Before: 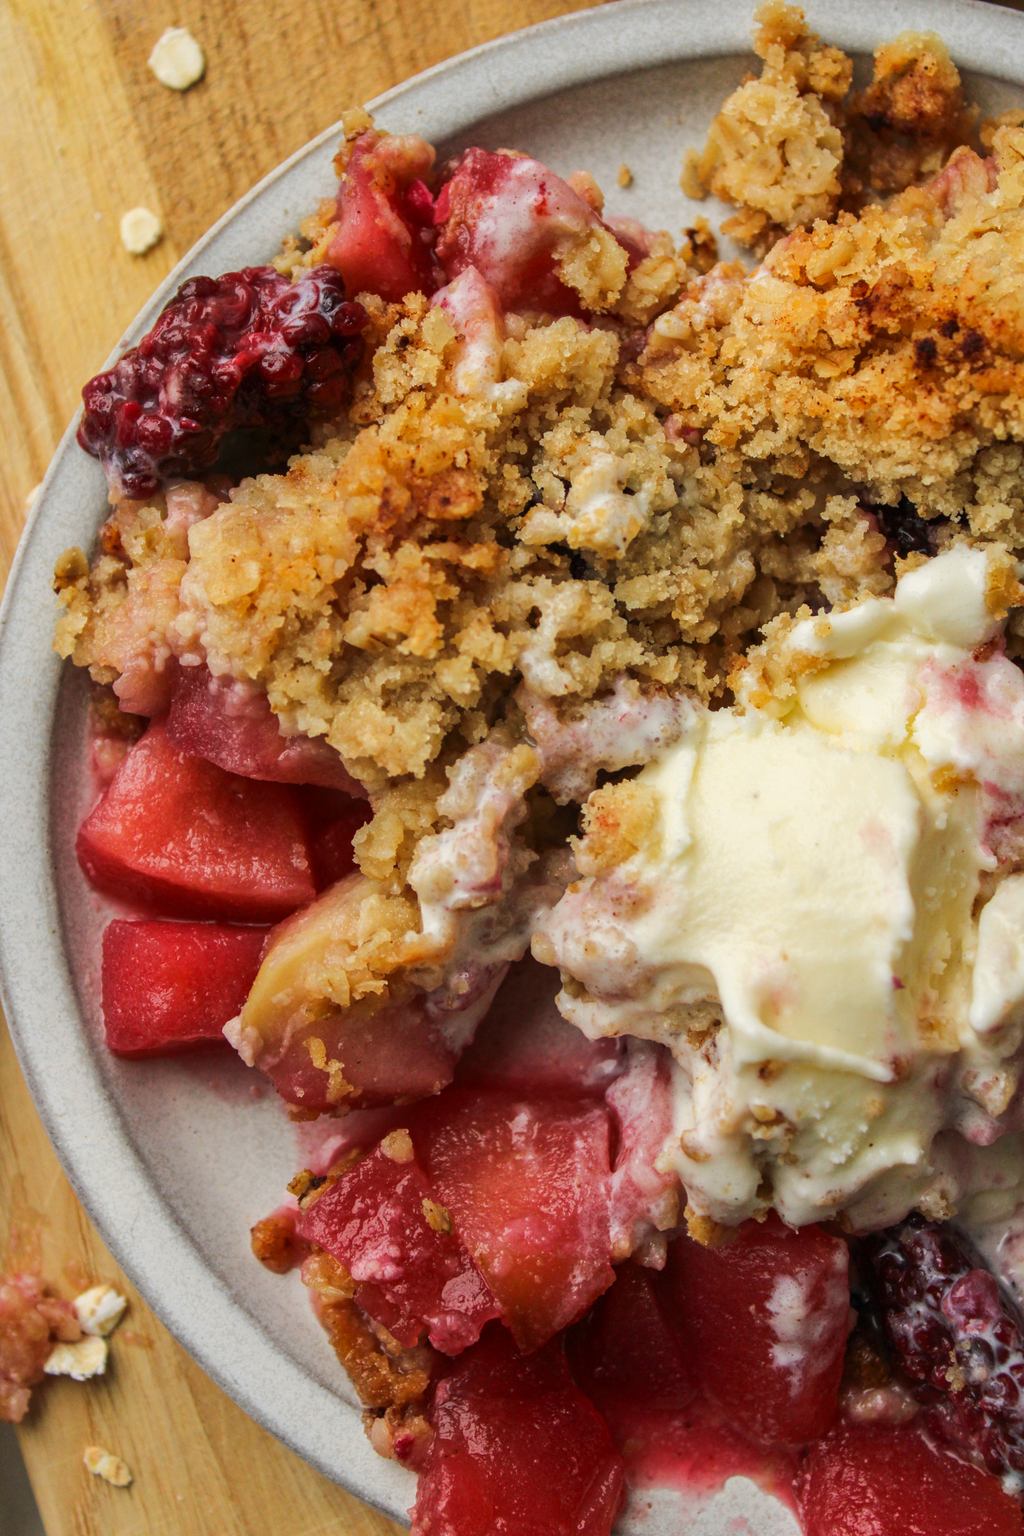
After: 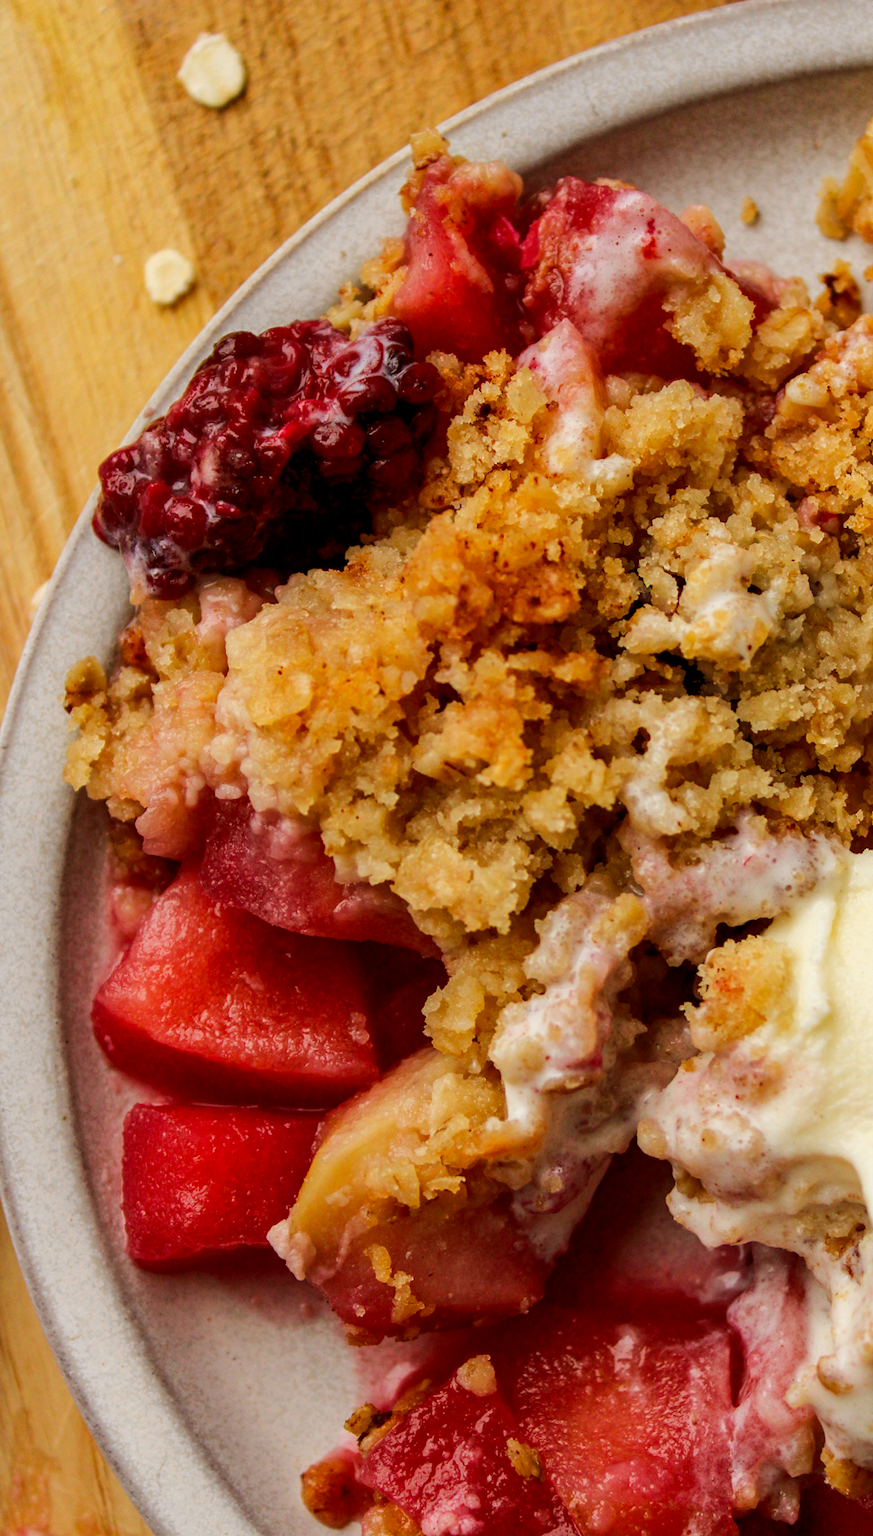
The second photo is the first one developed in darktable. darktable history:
crop: right 28.885%, bottom 16.626%
rgb levels: mode RGB, independent channels, levels [[0, 0.5, 1], [0, 0.521, 1], [0, 0.536, 1]]
exposure: black level correction 0.007, compensate highlight preservation false
